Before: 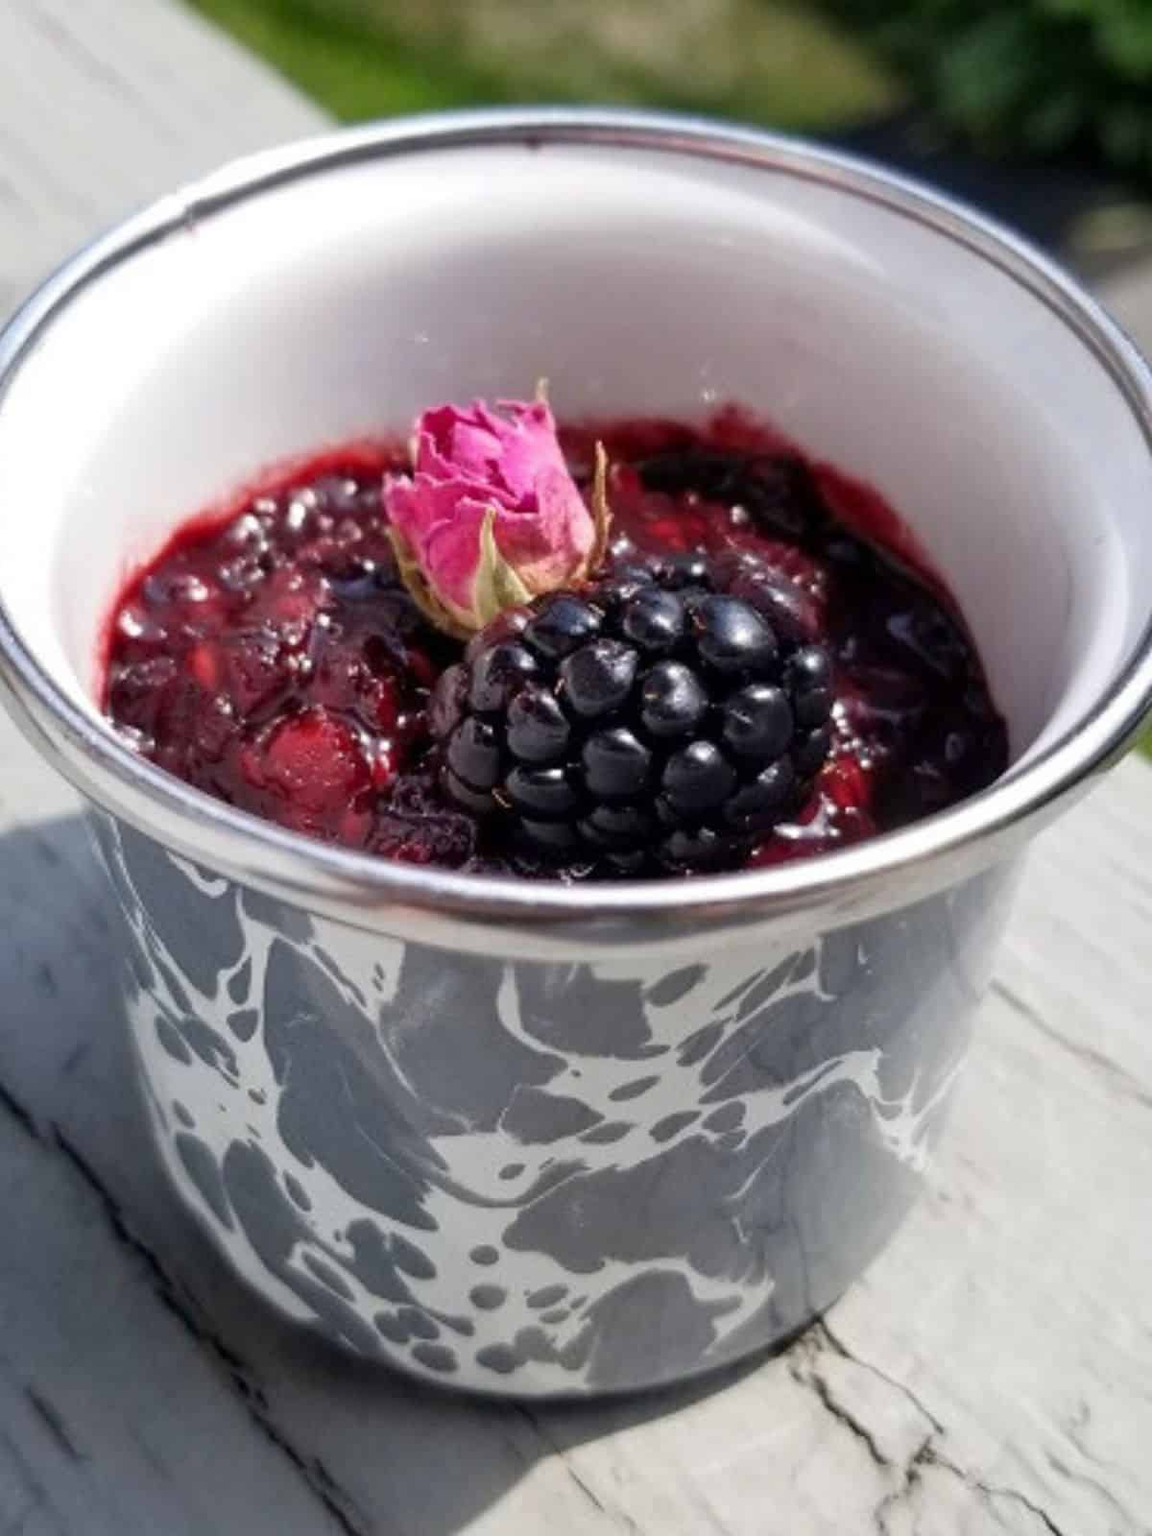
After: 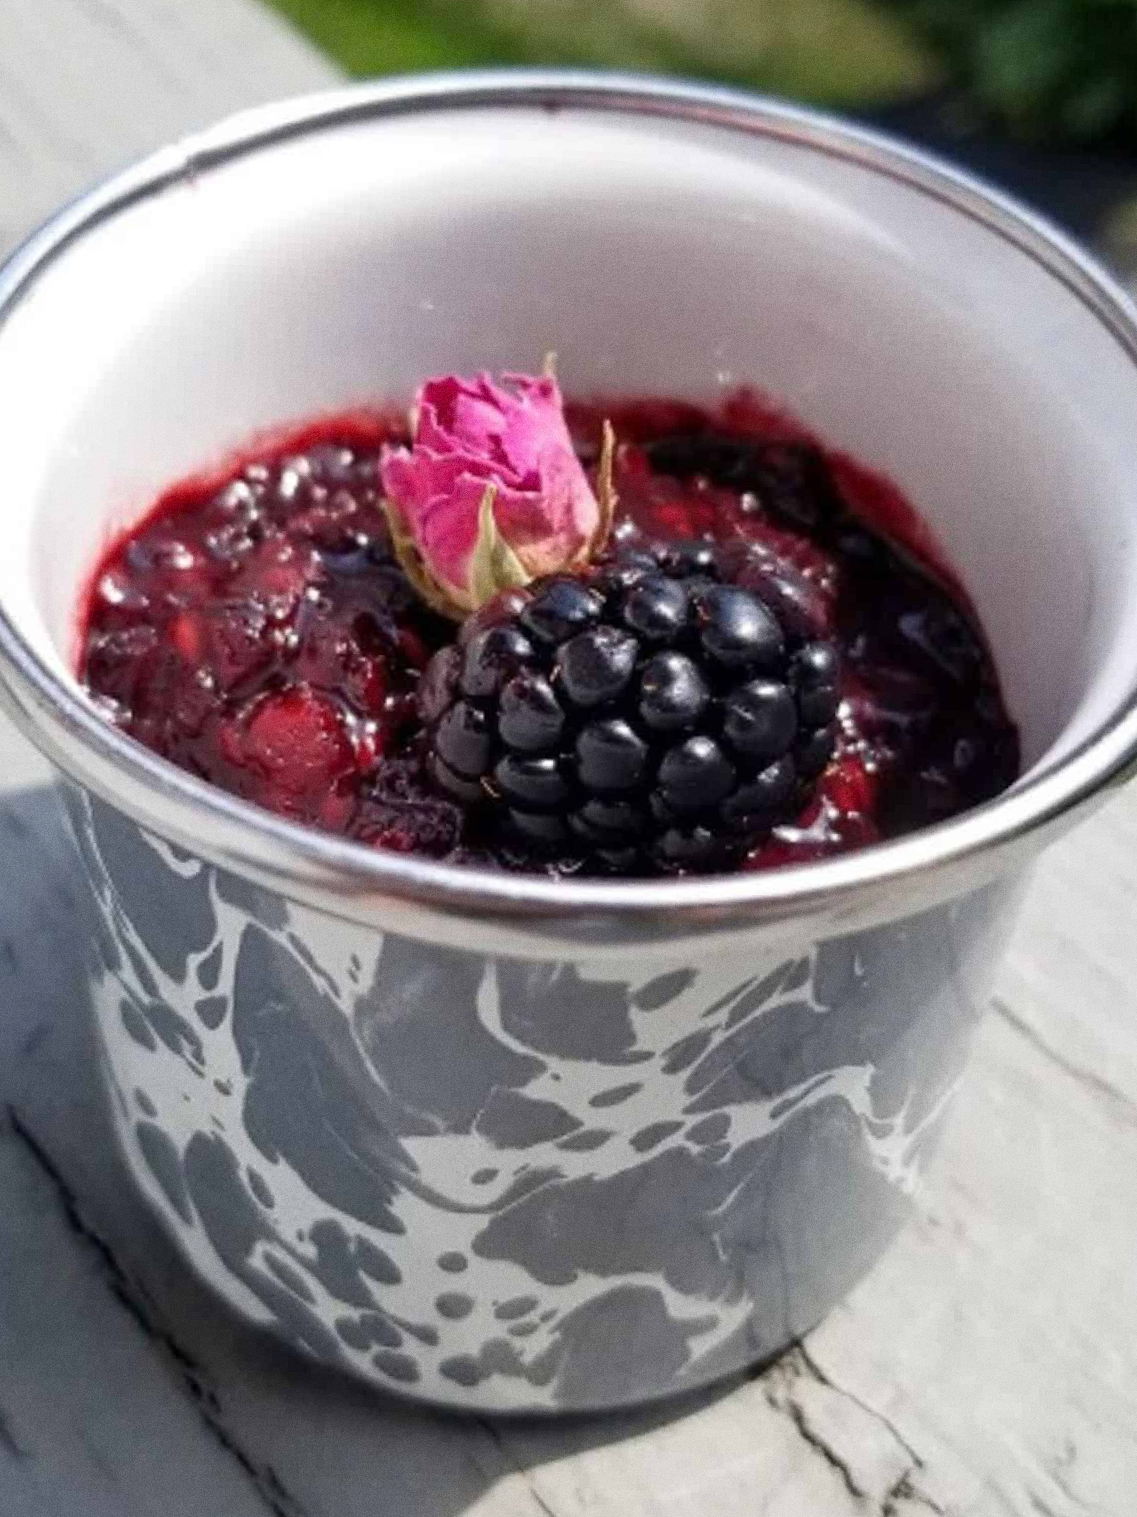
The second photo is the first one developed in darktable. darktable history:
crop and rotate: angle -2.38°
grain: coarseness 0.09 ISO
